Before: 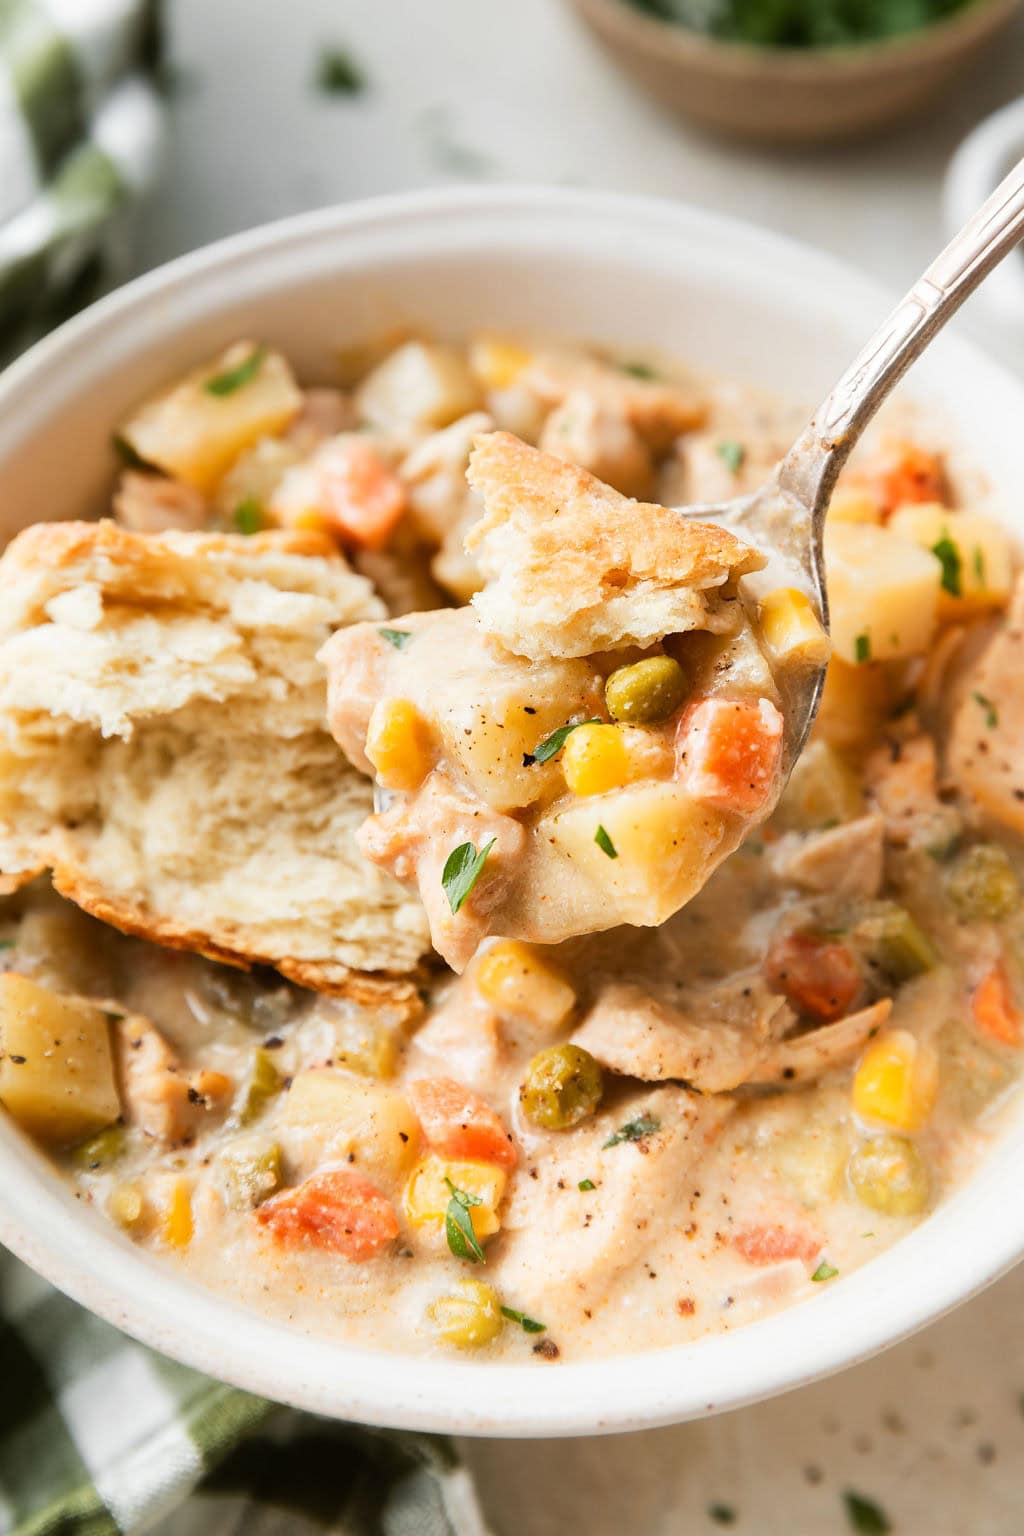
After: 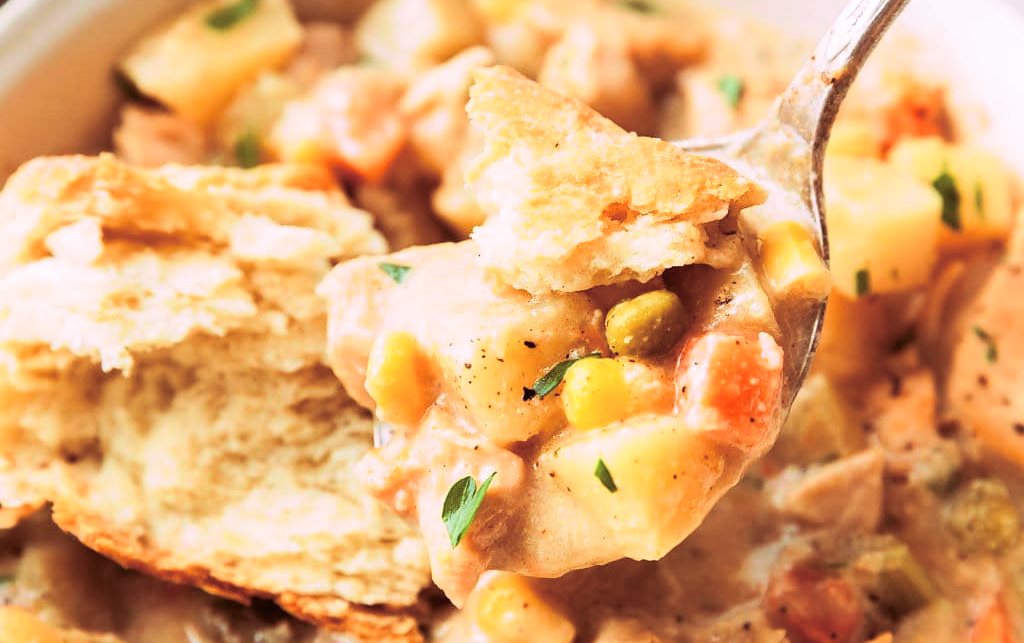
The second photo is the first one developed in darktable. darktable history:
crop and rotate: top 23.84%, bottom 34.294%
split-toning: highlights › hue 298.8°, highlights › saturation 0.73, compress 41.76%
tone curve: curves: ch0 [(0, 0) (0.051, 0.047) (0.102, 0.099) (0.232, 0.249) (0.462, 0.501) (0.698, 0.761) (0.908, 0.946) (1, 1)]; ch1 [(0, 0) (0.339, 0.298) (0.402, 0.363) (0.453, 0.413) (0.485, 0.469) (0.494, 0.493) (0.504, 0.501) (0.525, 0.533) (0.563, 0.591) (0.597, 0.631) (1, 1)]; ch2 [(0, 0) (0.48, 0.48) (0.504, 0.5) (0.539, 0.554) (0.59, 0.628) (0.642, 0.682) (0.824, 0.815) (1, 1)], color space Lab, independent channels, preserve colors none
